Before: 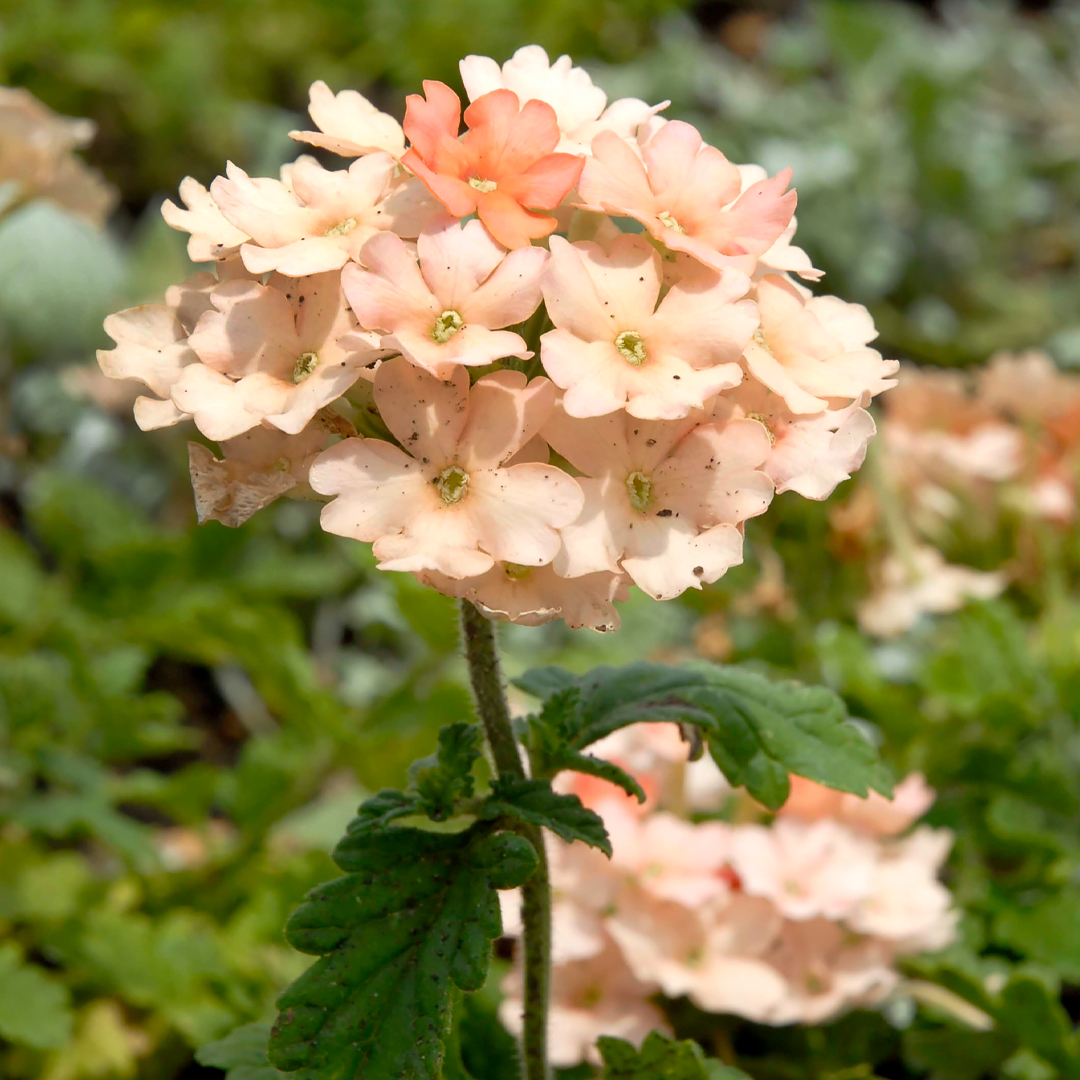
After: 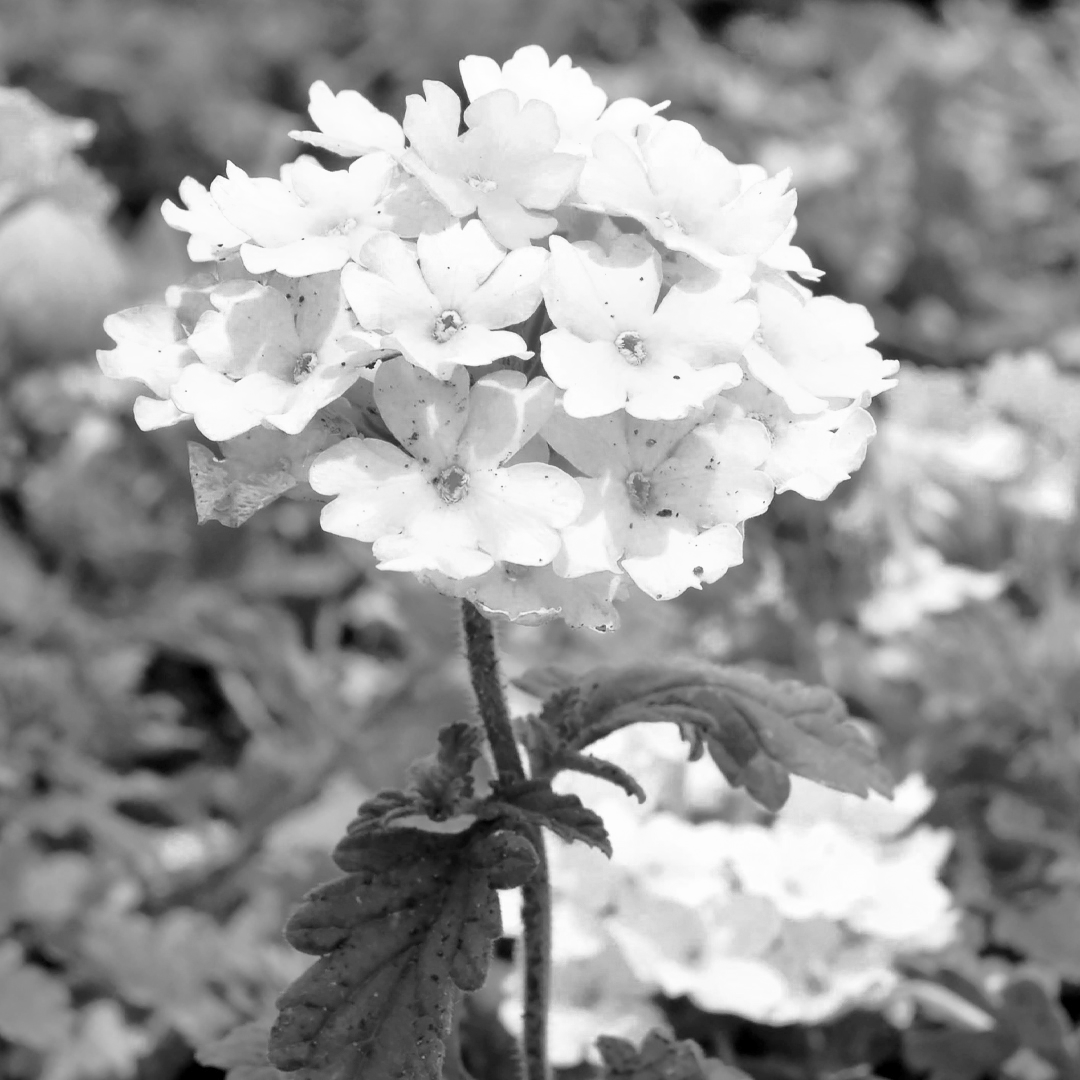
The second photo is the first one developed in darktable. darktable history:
color zones: curves: ch0 [(0.004, 0.588) (0.116, 0.636) (0.259, 0.476) (0.423, 0.464) (0.75, 0.5)]; ch1 [(0, 0) (0.143, 0) (0.286, 0) (0.429, 0) (0.571, 0) (0.714, 0) (0.857, 0)]
shadows and highlights: on, module defaults
base curve: curves: ch0 [(0, 0) (0.028, 0.03) (0.121, 0.232) (0.46, 0.748) (0.859, 0.968) (1, 1)], preserve colors none
